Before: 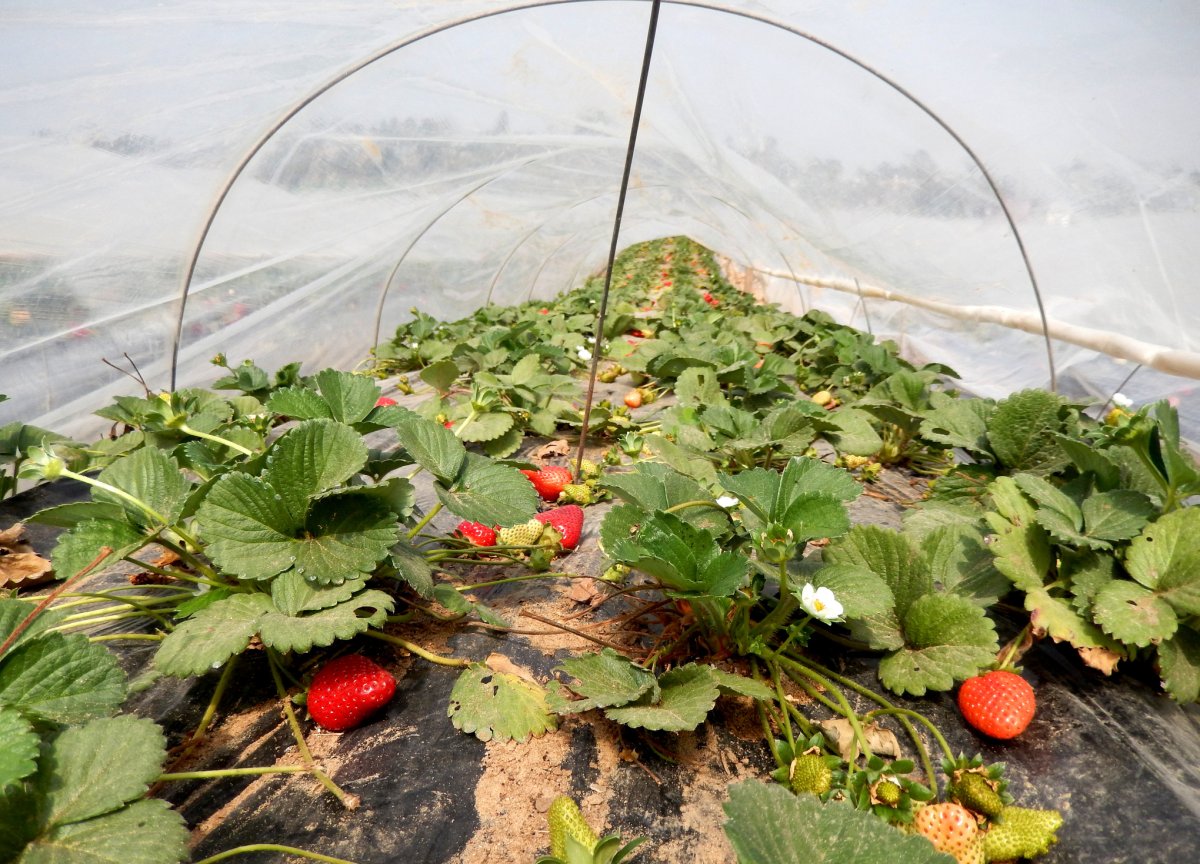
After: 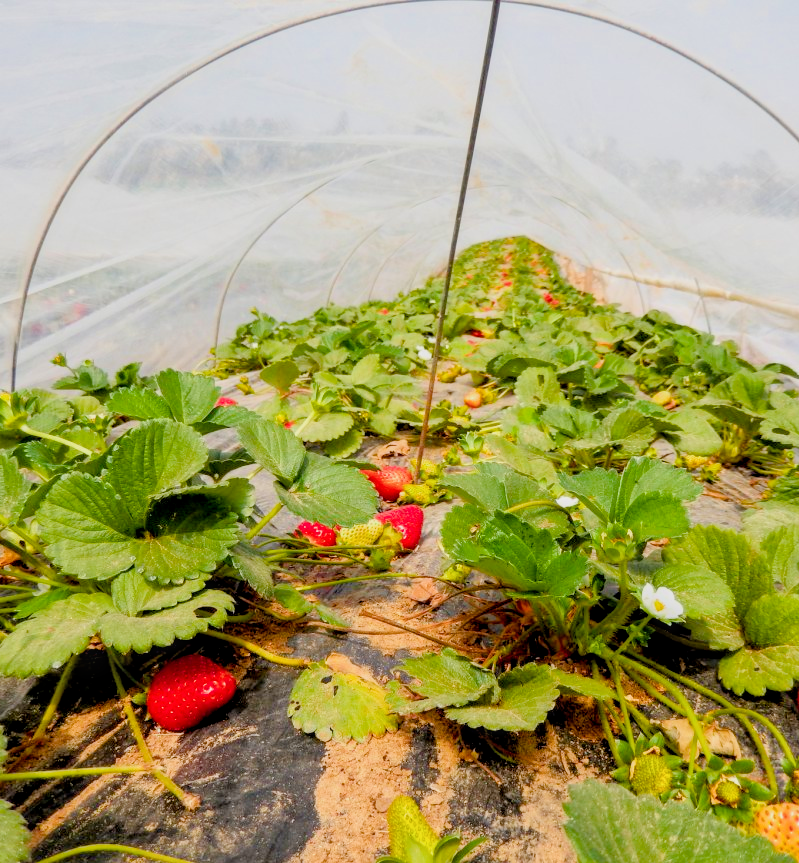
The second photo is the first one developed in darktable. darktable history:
exposure: exposure 0.64 EV, compensate highlight preservation false
local contrast: on, module defaults
filmic rgb: black relative exposure -6.59 EV, white relative exposure 4.71 EV, hardness 3.13, contrast 0.805
levels: levels [0, 0.478, 1]
crop and rotate: left 13.409%, right 19.924%
color balance rgb: perceptual saturation grading › global saturation 40%, global vibrance 15%
